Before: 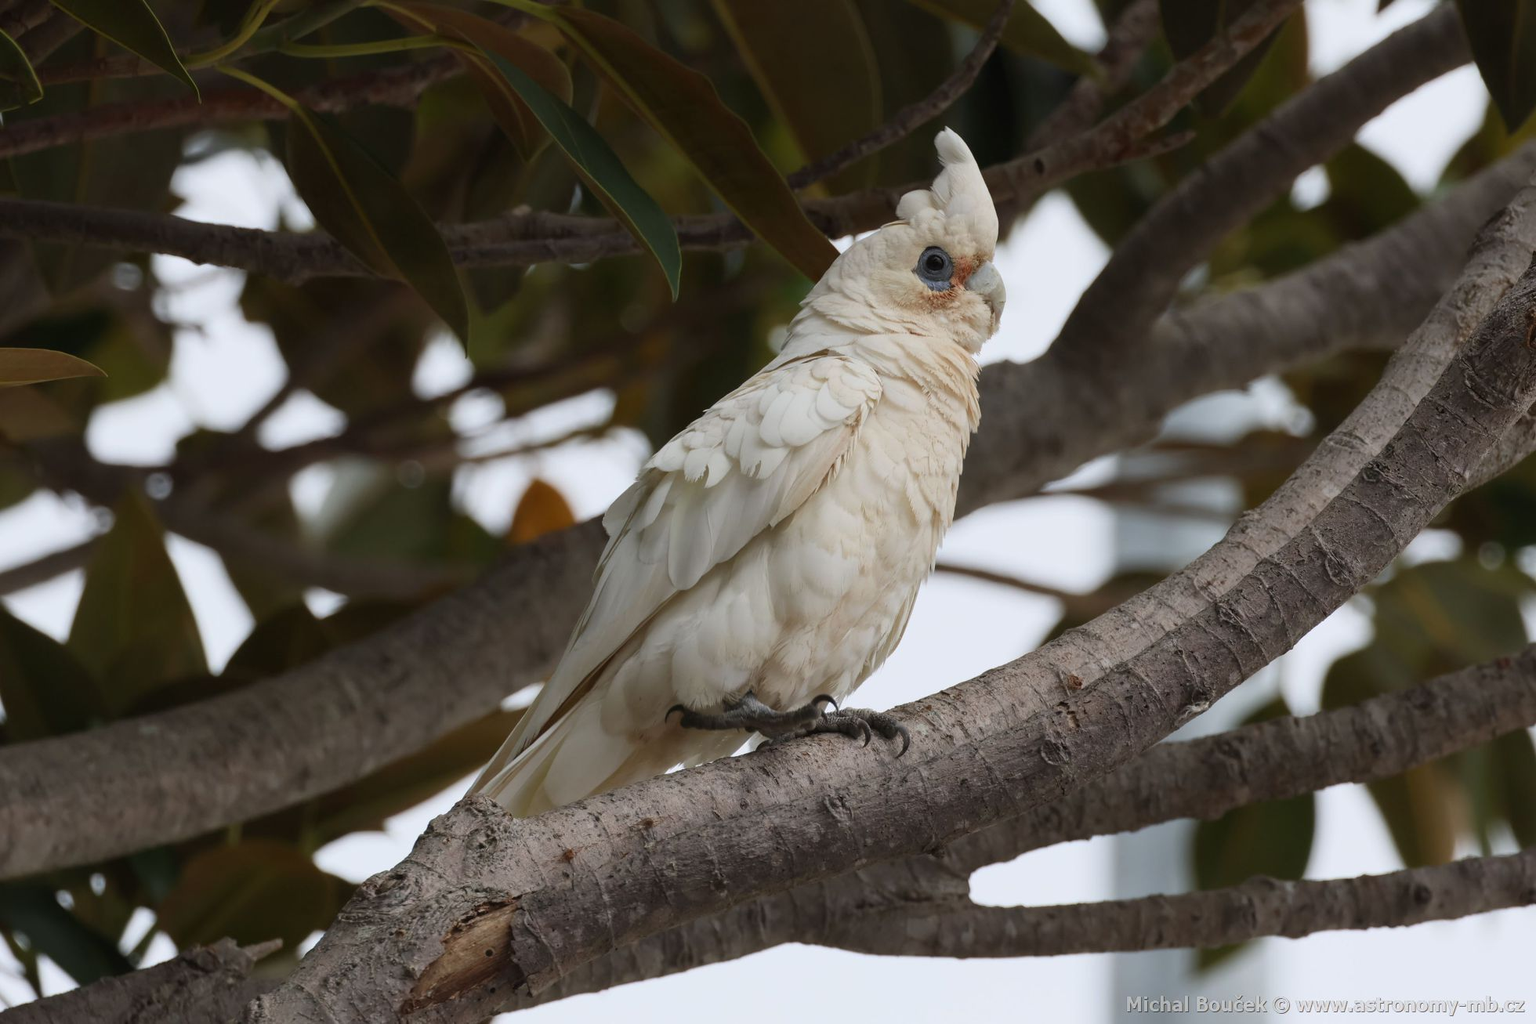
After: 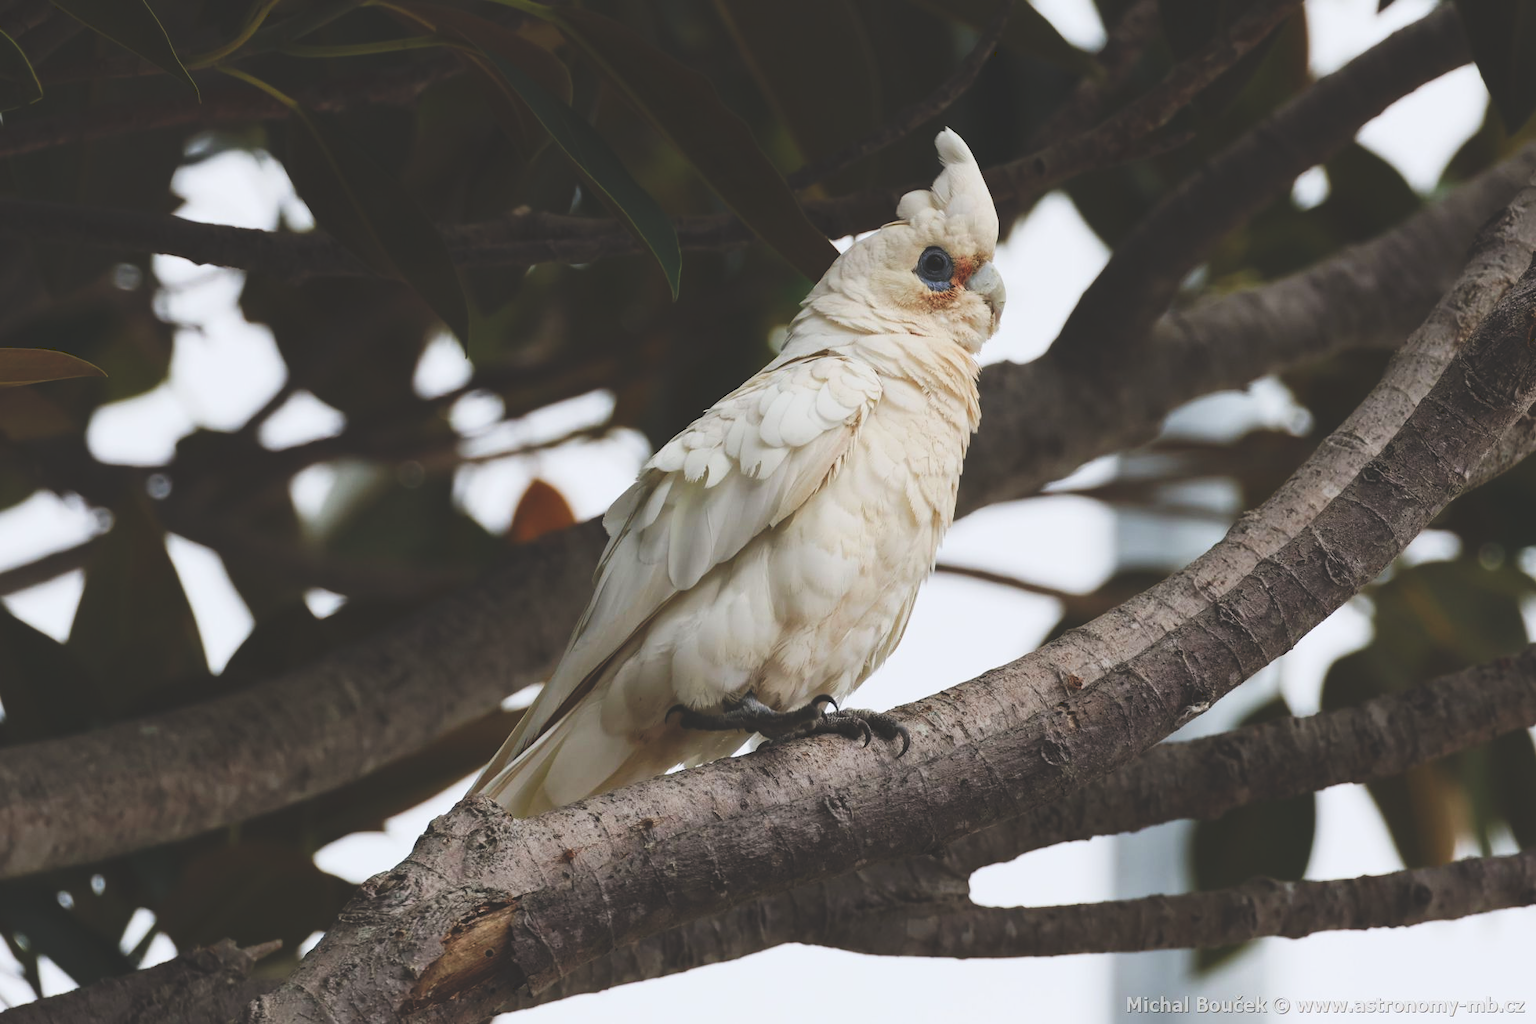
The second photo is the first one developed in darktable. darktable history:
tone curve: curves: ch0 [(0, 0) (0.003, 0.169) (0.011, 0.173) (0.025, 0.177) (0.044, 0.184) (0.069, 0.191) (0.1, 0.199) (0.136, 0.206) (0.177, 0.221) (0.224, 0.248) (0.277, 0.284) (0.335, 0.344) (0.399, 0.413) (0.468, 0.497) (0.543, 0.594) (0.623, 0.691) (0.709, 0.779) (0.801, 0.868) (0.898, 0.931) (1, 1)], preserve colors none
exposure: black level correction 0.001, compensate exposure bias true, compensate highlight preservation false
